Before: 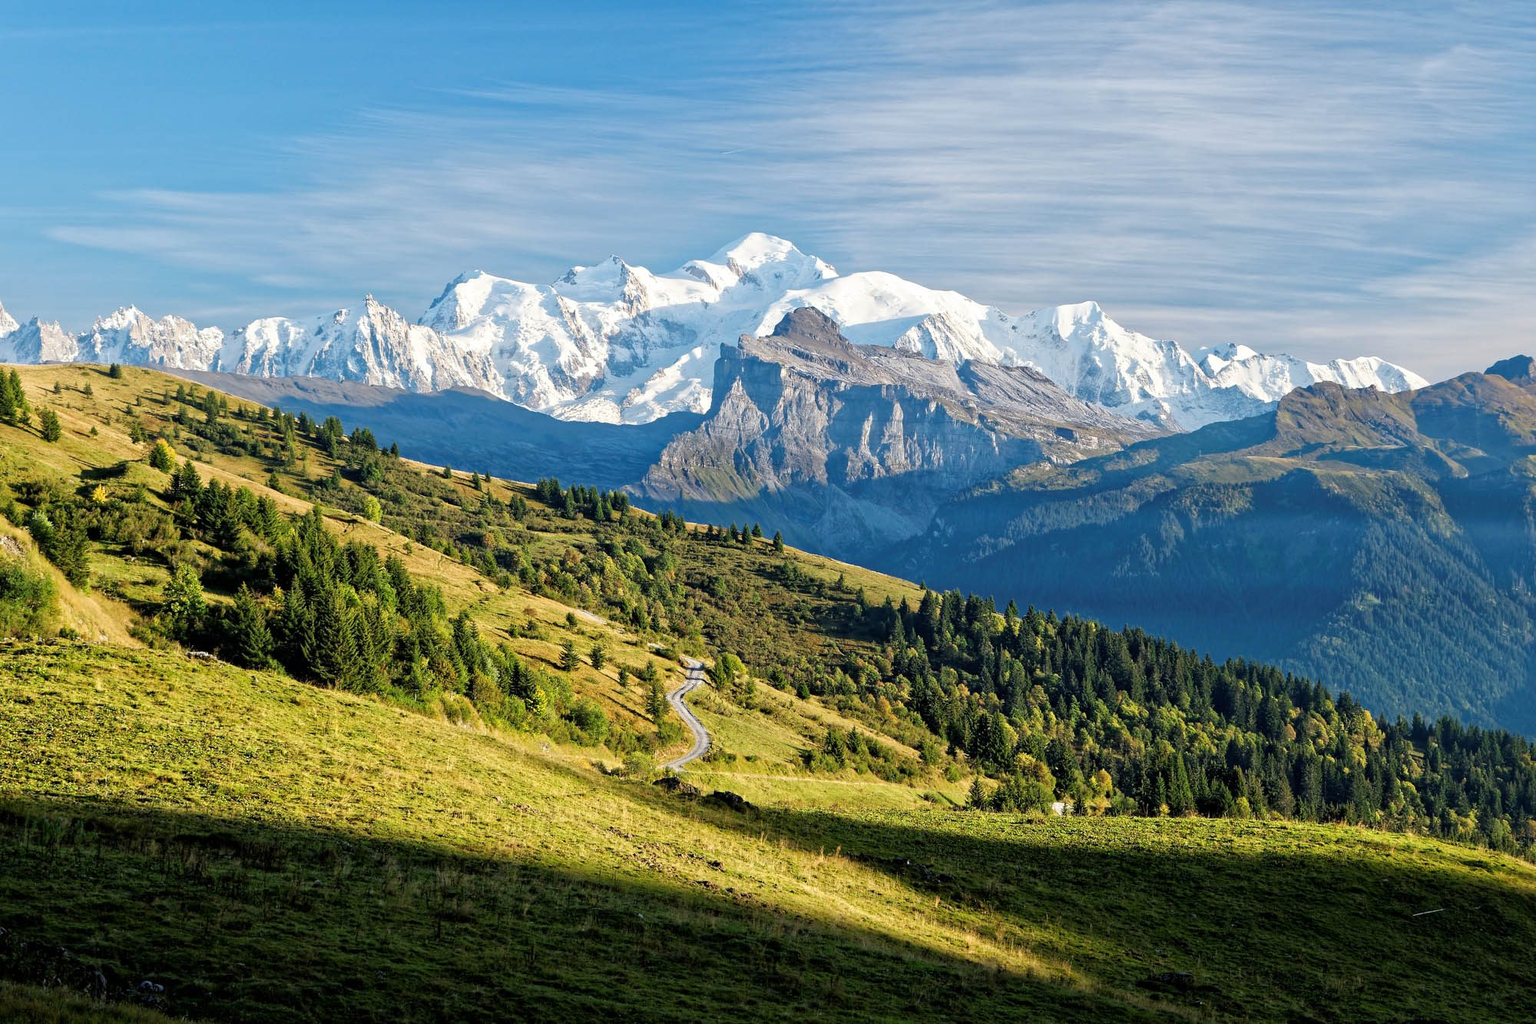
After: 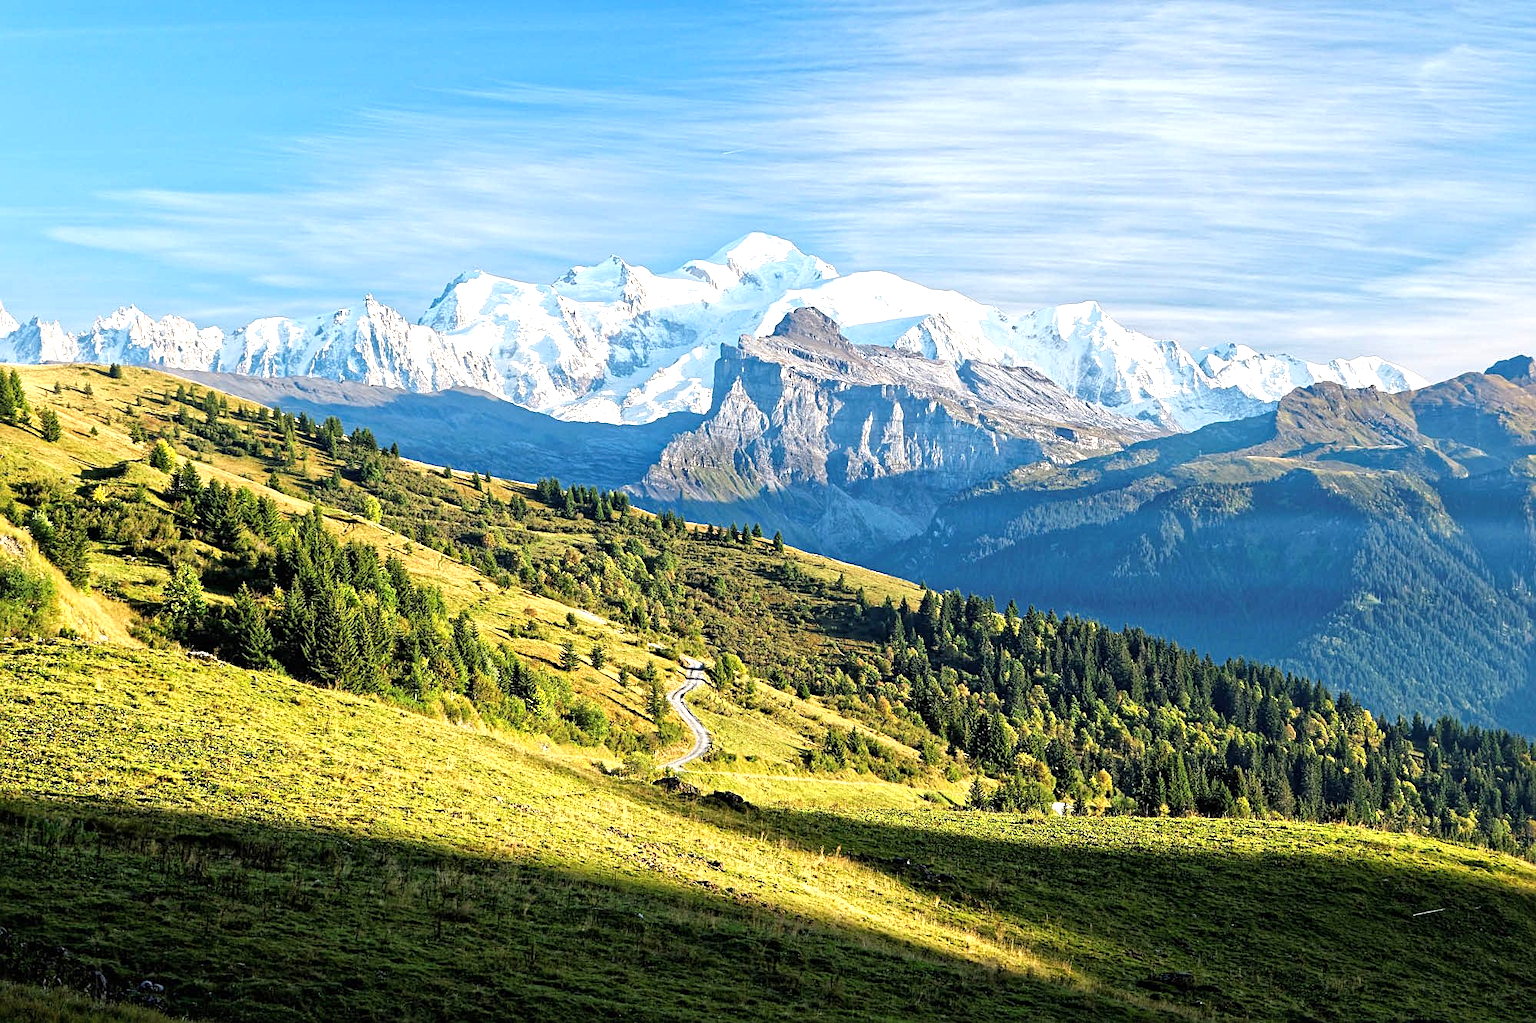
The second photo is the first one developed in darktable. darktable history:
sharpen: radius 2.174, amount 0.386, threshold 0.037
exposure: black level correction 0, exposure 0.703 EV, compensate highlight preservation false
